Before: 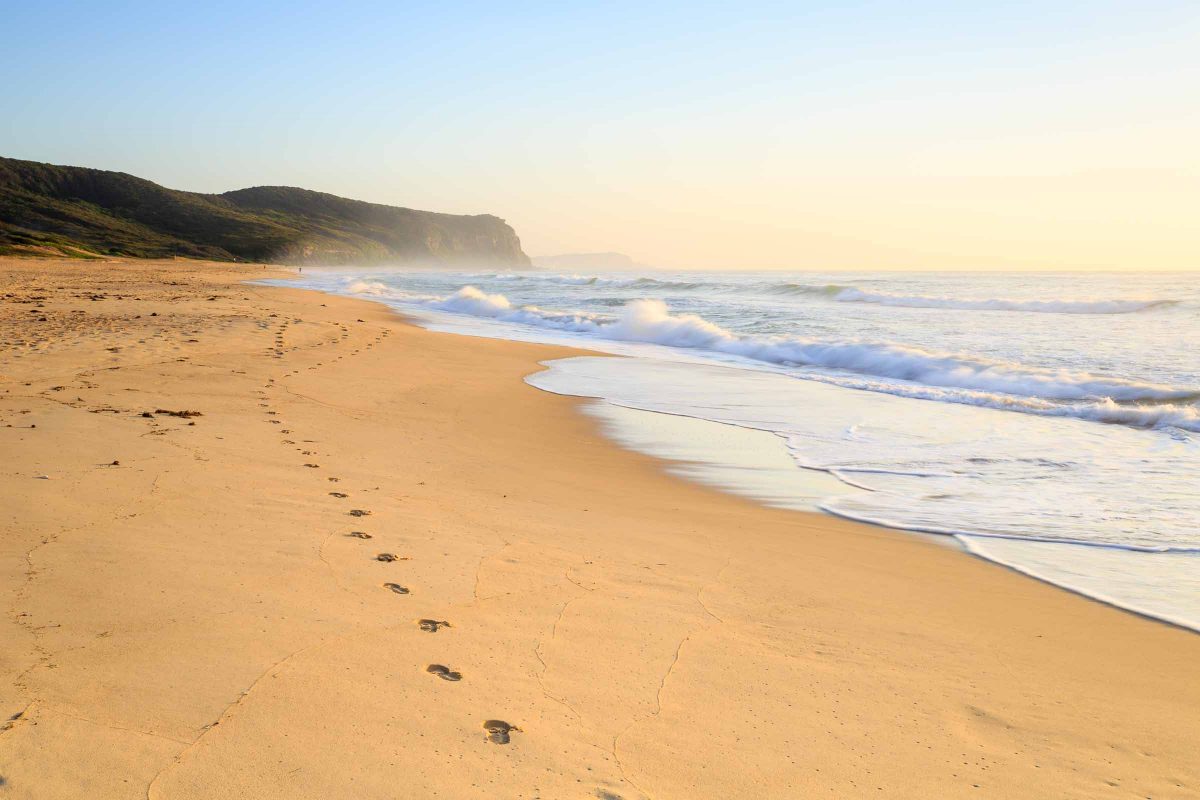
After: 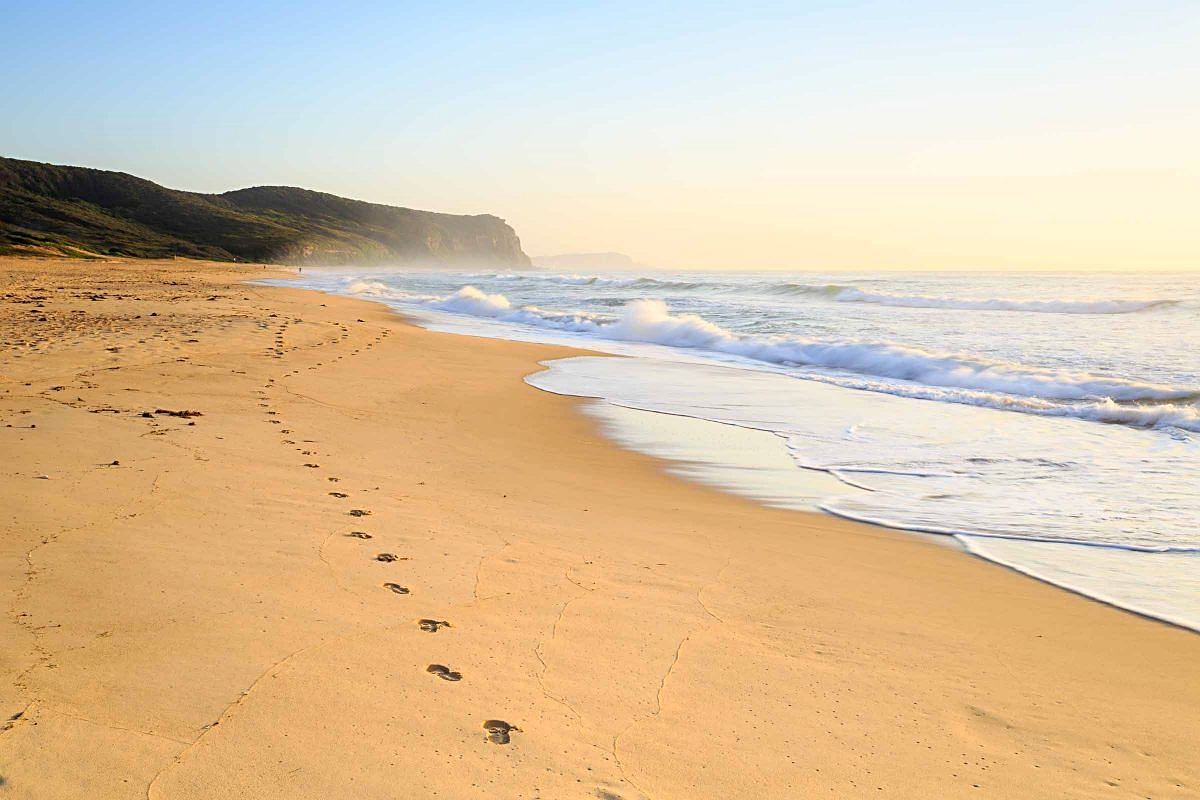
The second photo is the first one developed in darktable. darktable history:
tone curve: curves: ch0 [(0, 0) (0.003, 0.003) (0.011, 0.01) (0.025, 0.023) (0.044, 0.041) (0.069, 0.064) (0.1, 0.092) (0.136, 0.125) (0.177, 0.163) (0.224, 0.207) (0.277, 0.255) (0.335, 0.309) (0.399, 0.375) (0.468, 0.459) (0.543, 0.548) (0.623, 0.629) (0.709, 0.716) (0.801, 0.808) (0.898, 0.911) (1, 1)], preserve colors none
sharpen: on, module defaults
